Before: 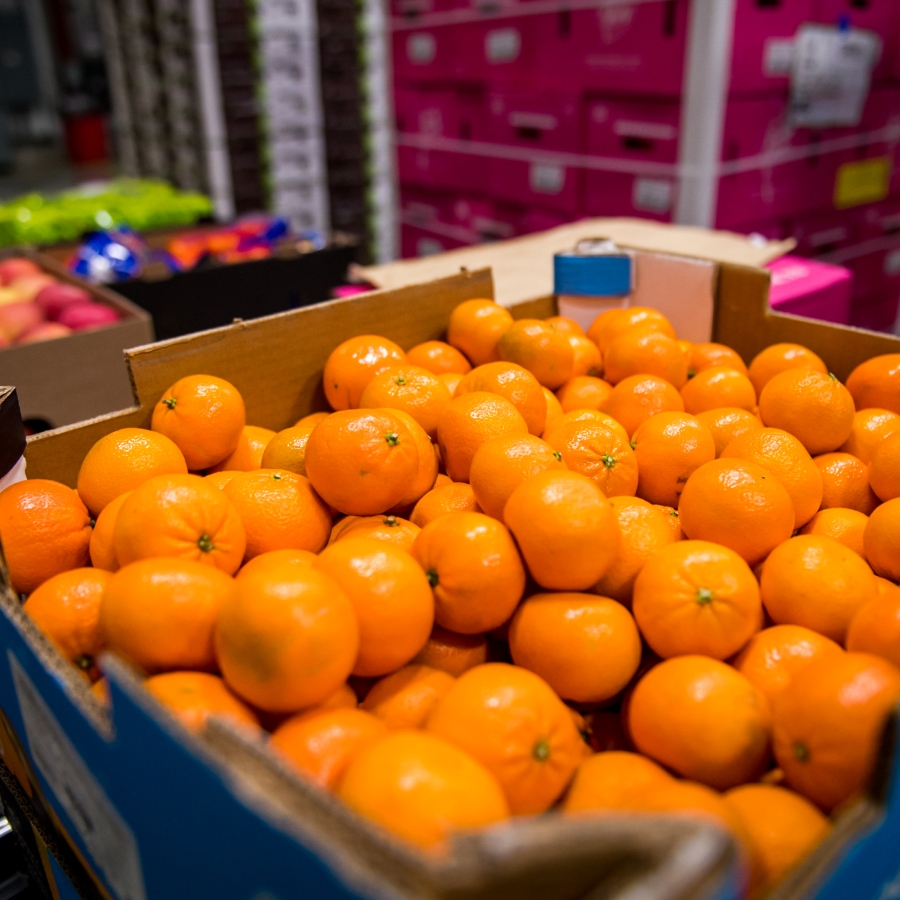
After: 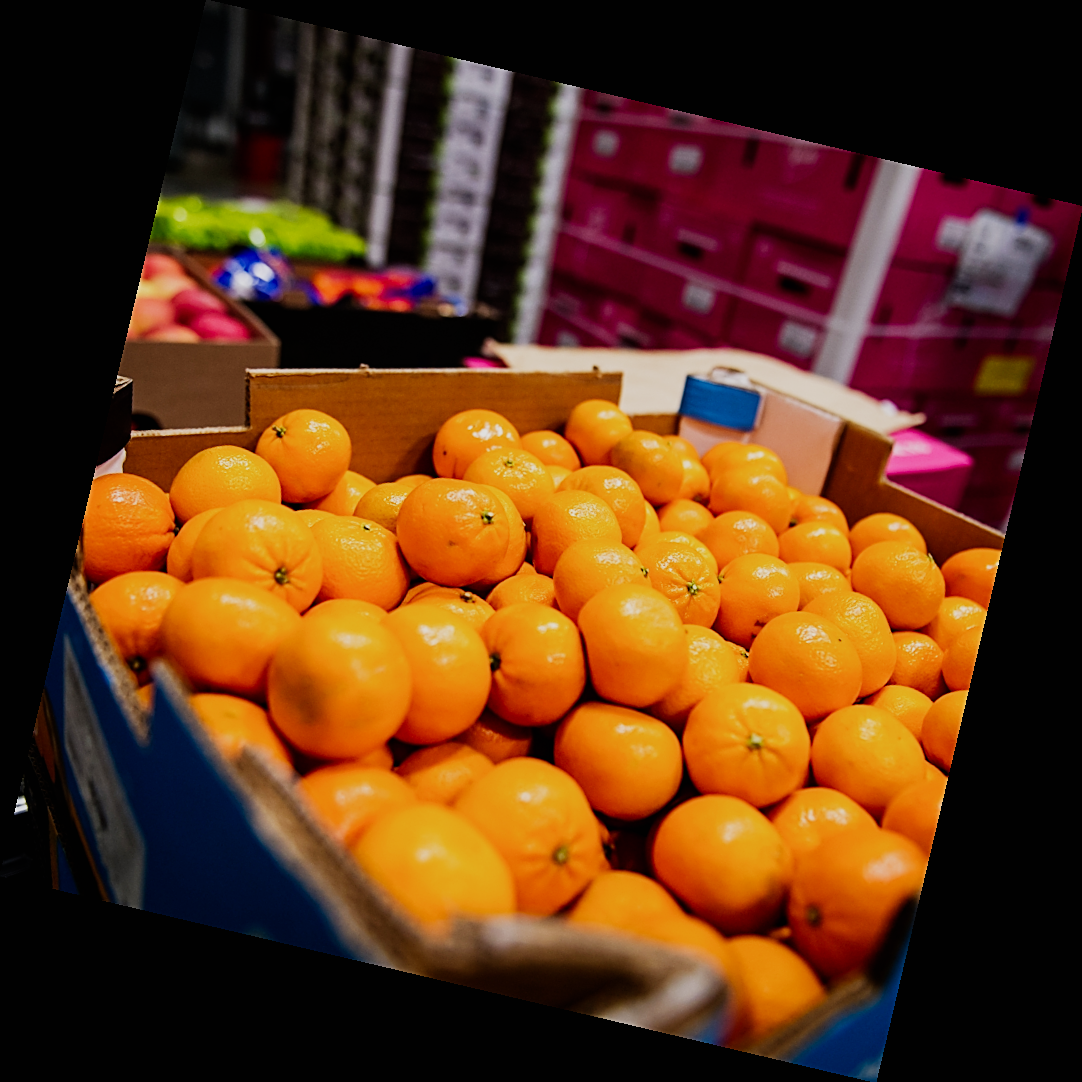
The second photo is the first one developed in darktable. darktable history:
sigmoid: contrast 1.6, skew -0.2, preserve hue 0%, red attenuation 0.1, red rotation 0.035, green attenuation 0.1, green rotation -0.017, blue attenuation 0.15, blue rotation -0.052, base primaries Rec2020
rotate and perspective: rotation 13.27°, automatic cropping off
sharpen: on, module defaults
